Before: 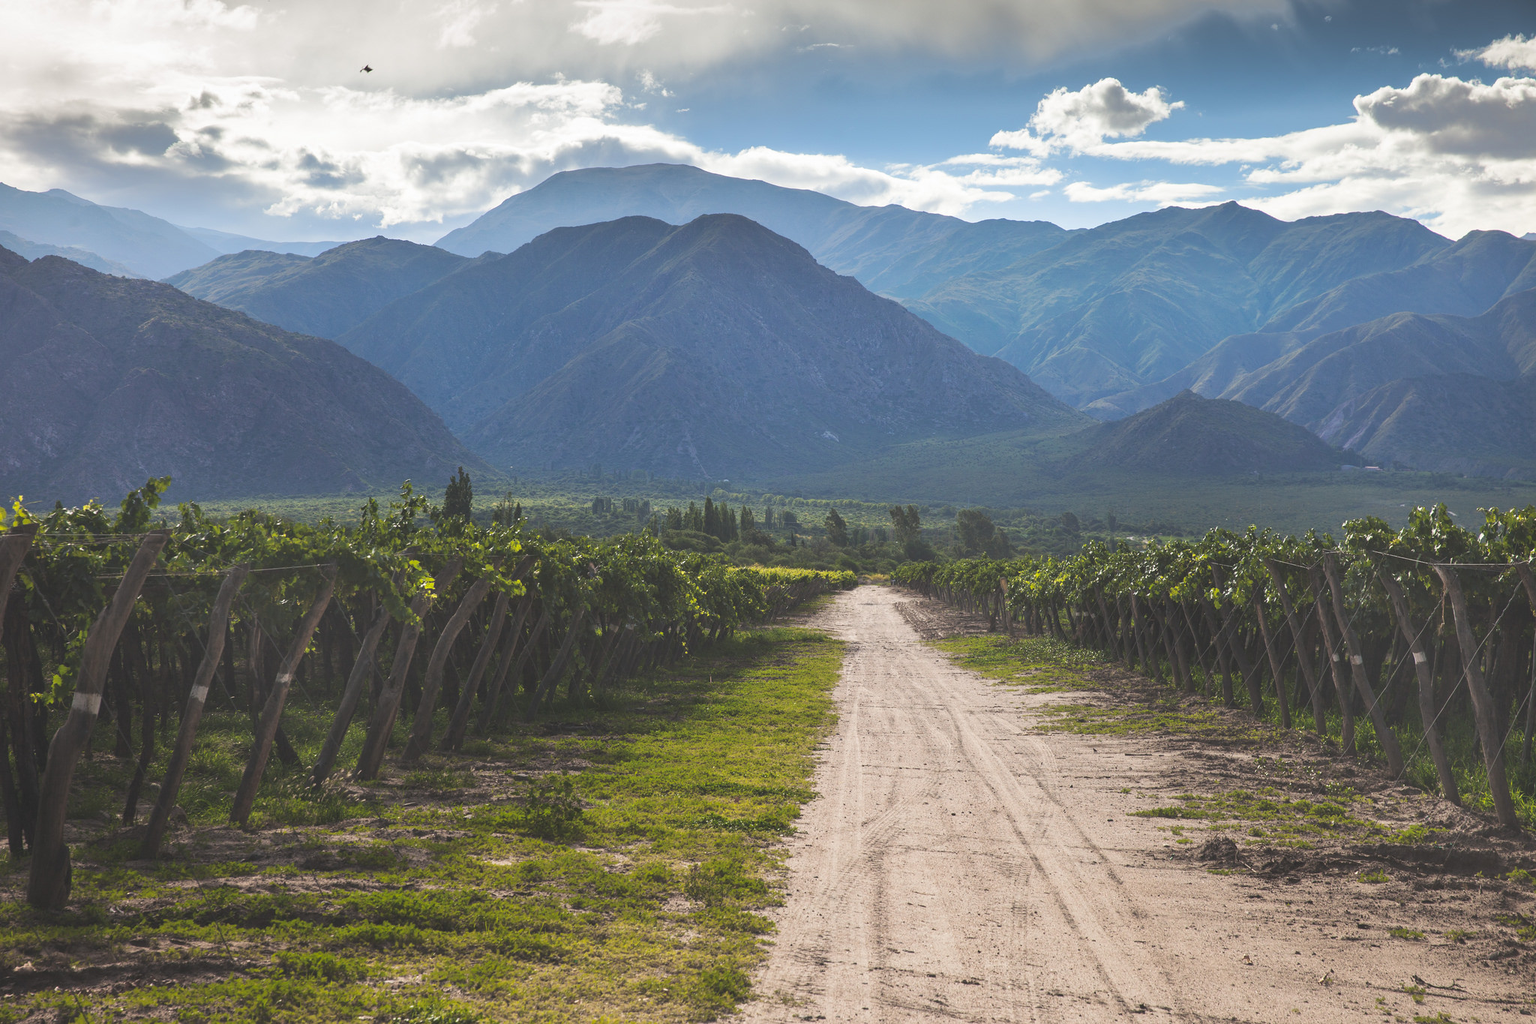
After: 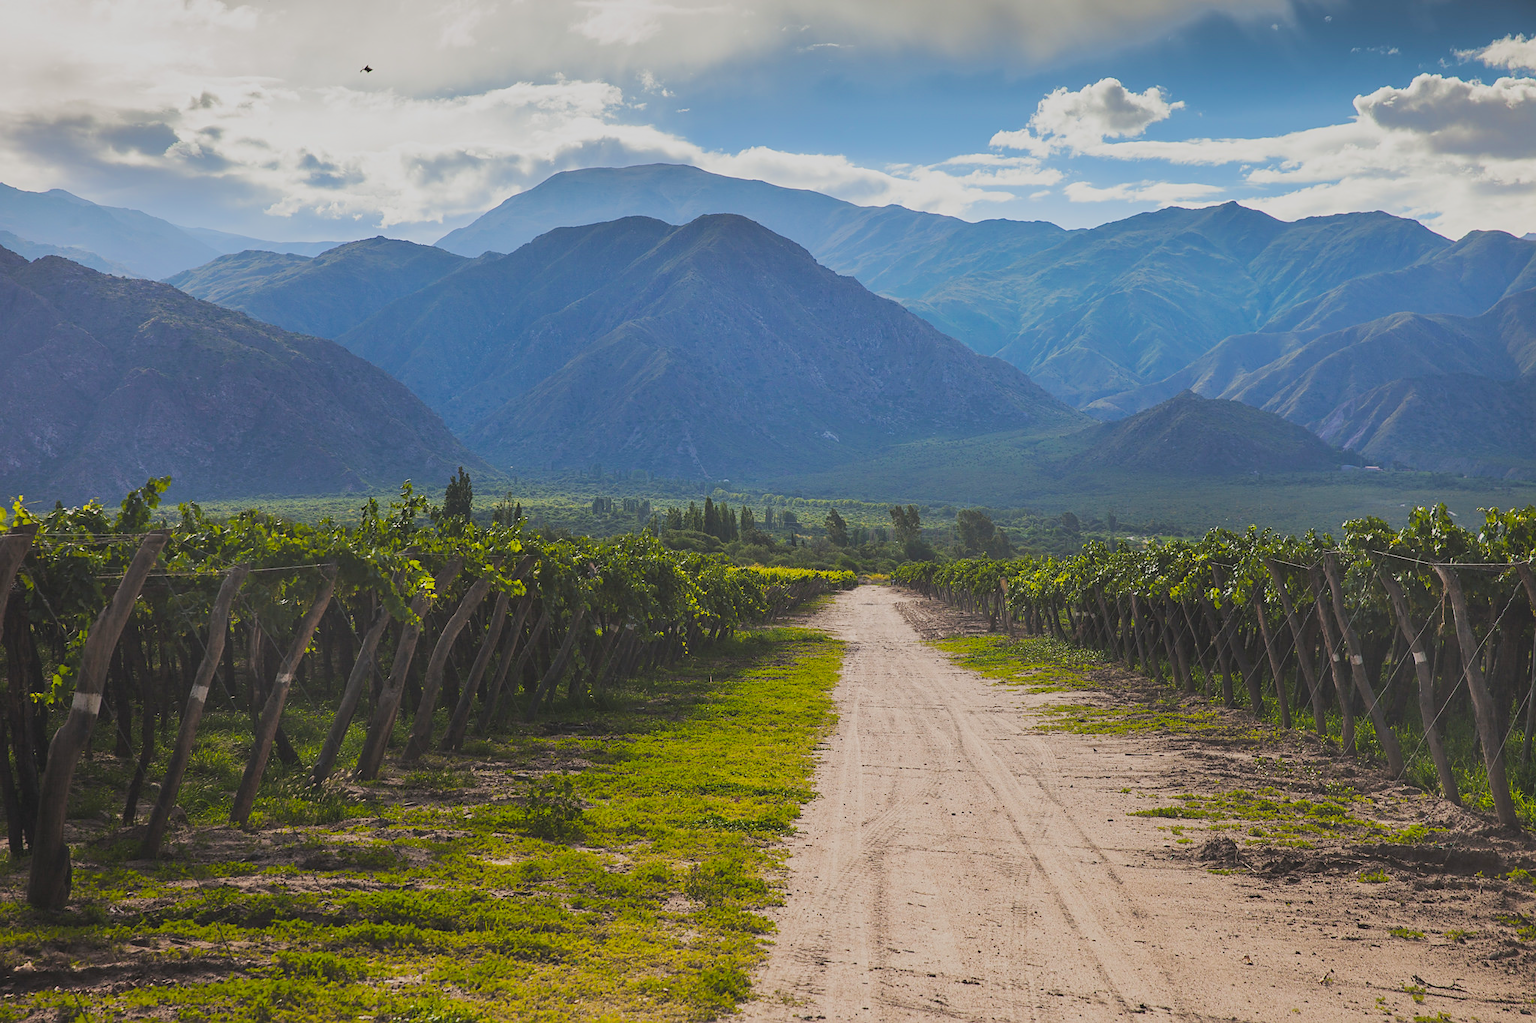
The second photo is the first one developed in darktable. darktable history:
color balance rgb: perceptual saturation grading › global saturation 40%, global vibrance 15%
filmic rgb: black relative exposure -7.65 EV, white relative exposure 4.56 EV, hardness 3.61
sharpen: radius 1.864, amount 0.398, threshold 1.271
